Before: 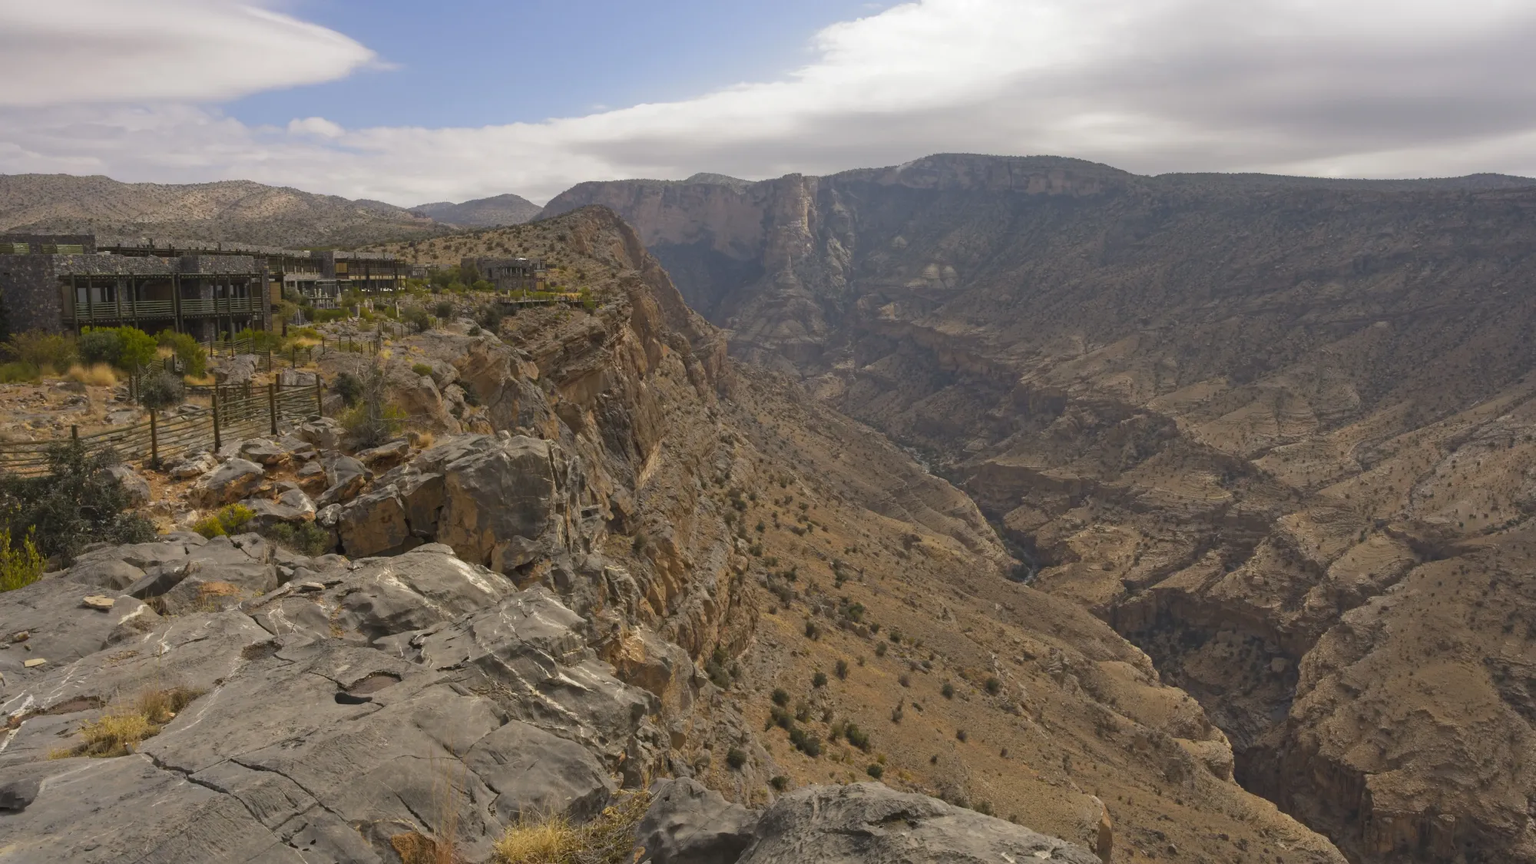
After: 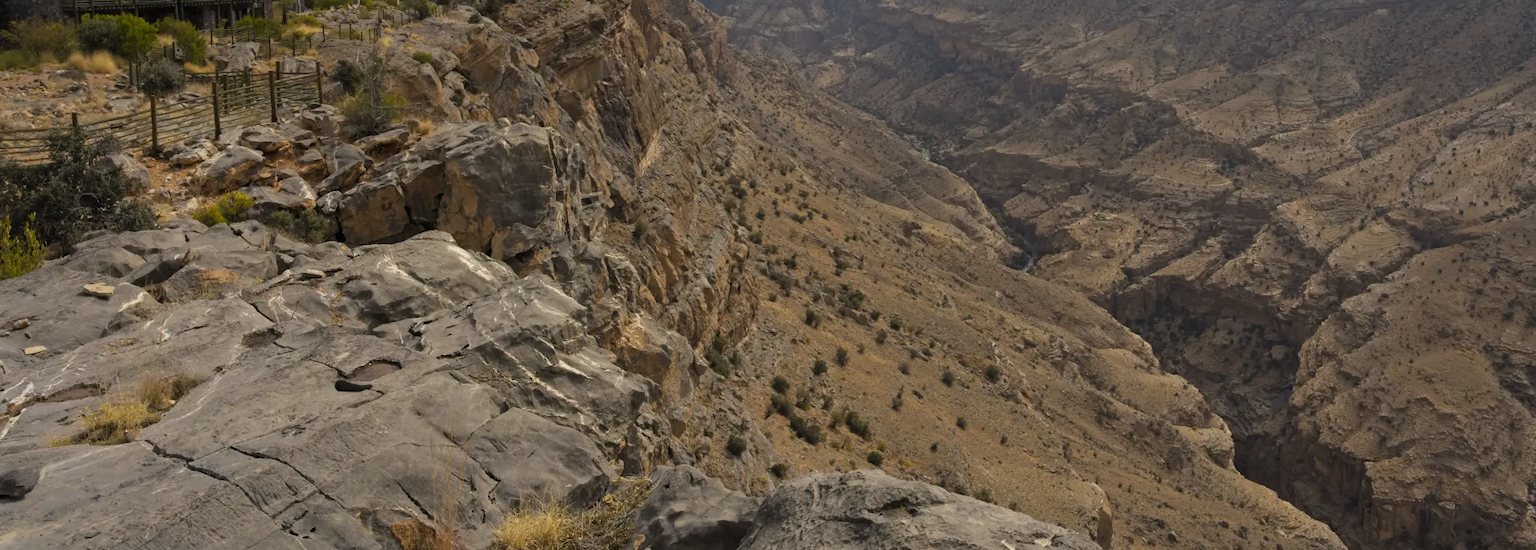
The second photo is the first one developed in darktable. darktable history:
crop and rotate: top 36.209%
filmic rgb: black relative exposure -11.97 EV, white relative exposure 2.81 EV, target black luminance 0%, hardness 8, latitude 71.14%, contrast 1.139, highlights saturation mix 10.44%, shadows ↔ highlights balance -0.391%, iterations of high-quality reconstruction 0
